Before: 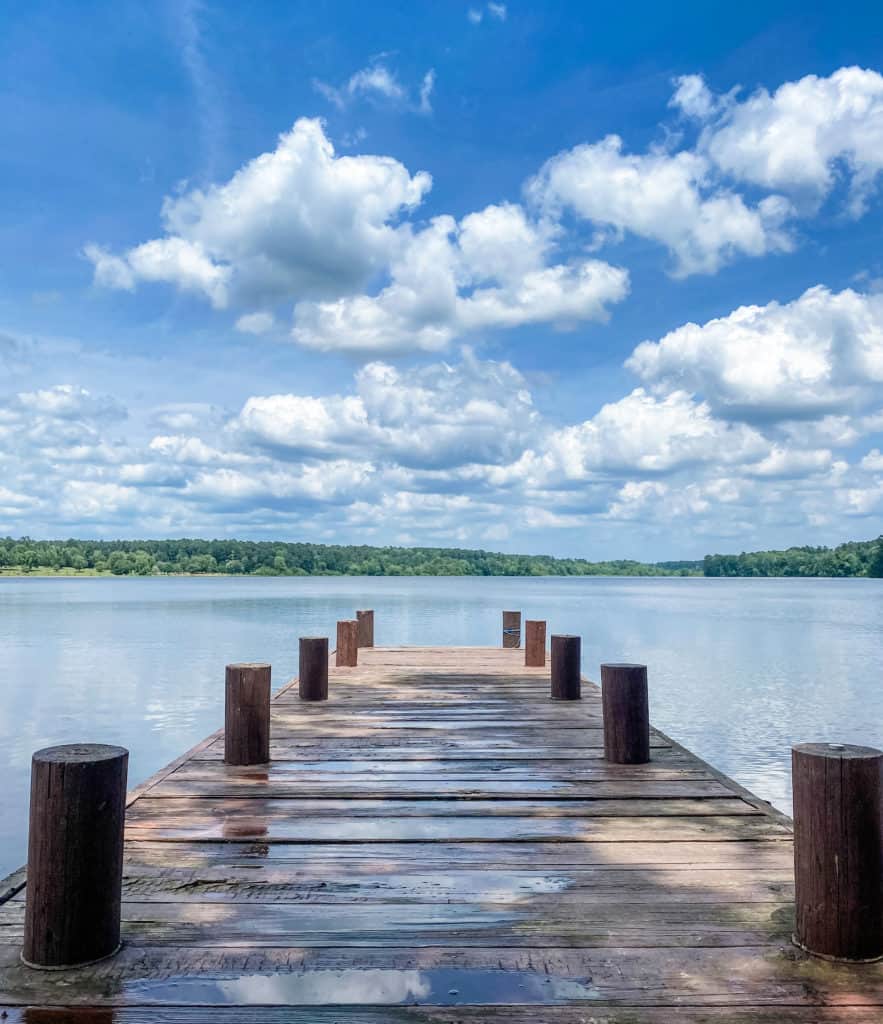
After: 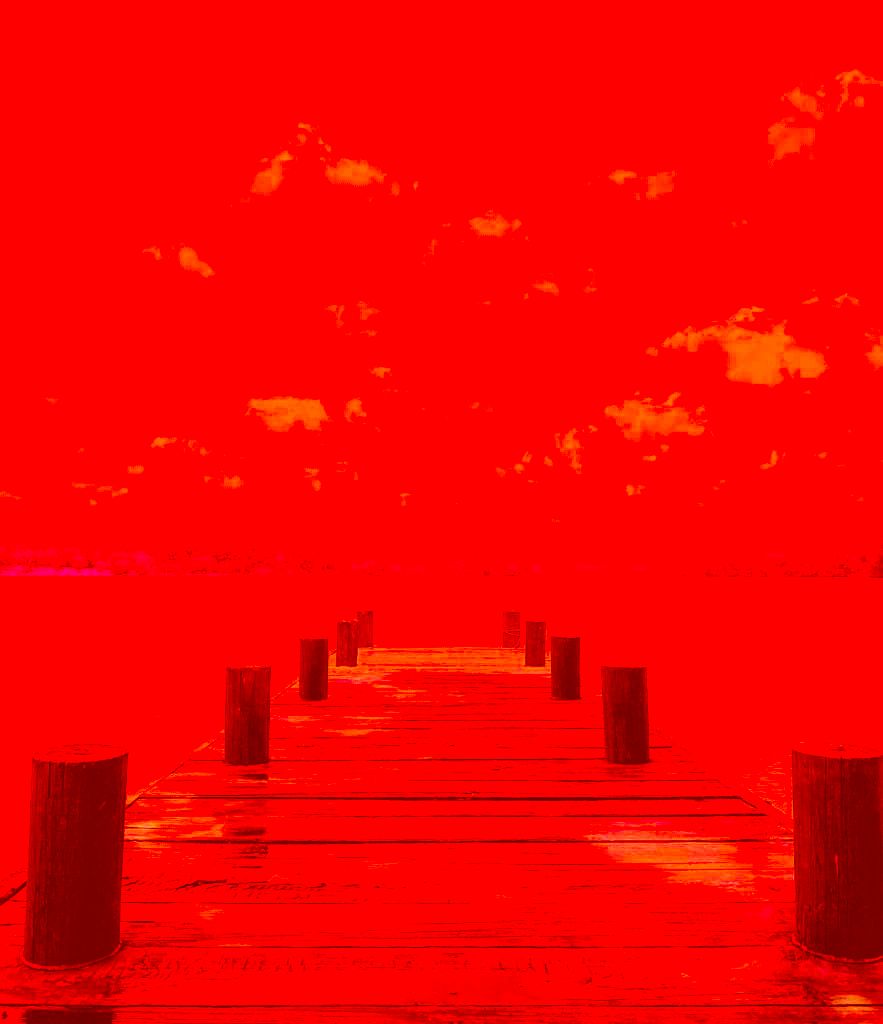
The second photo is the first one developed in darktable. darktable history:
color correction: highlights a* -39.55, highlights b* -39.72, shadows a* -39.57, shadows b* -39.93, saturation -2.98
sharpen: amount 0.207
